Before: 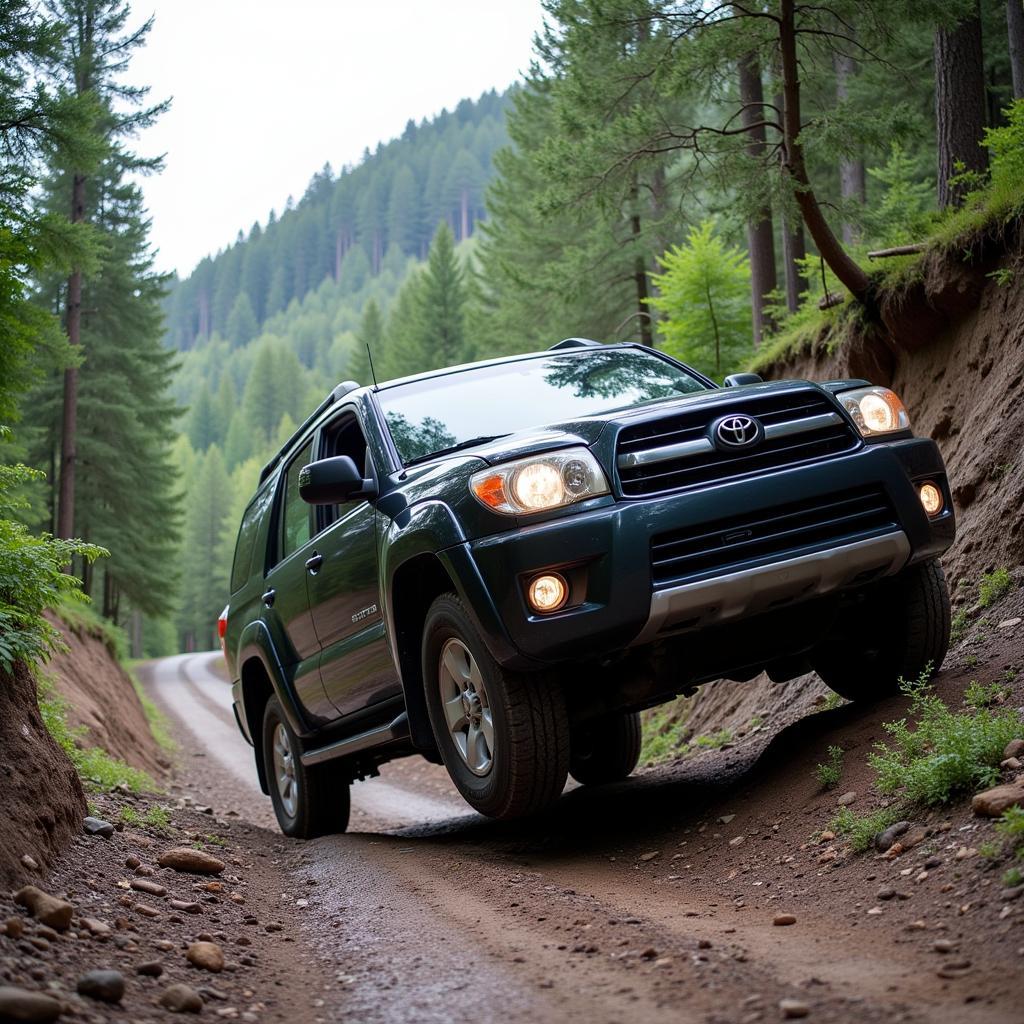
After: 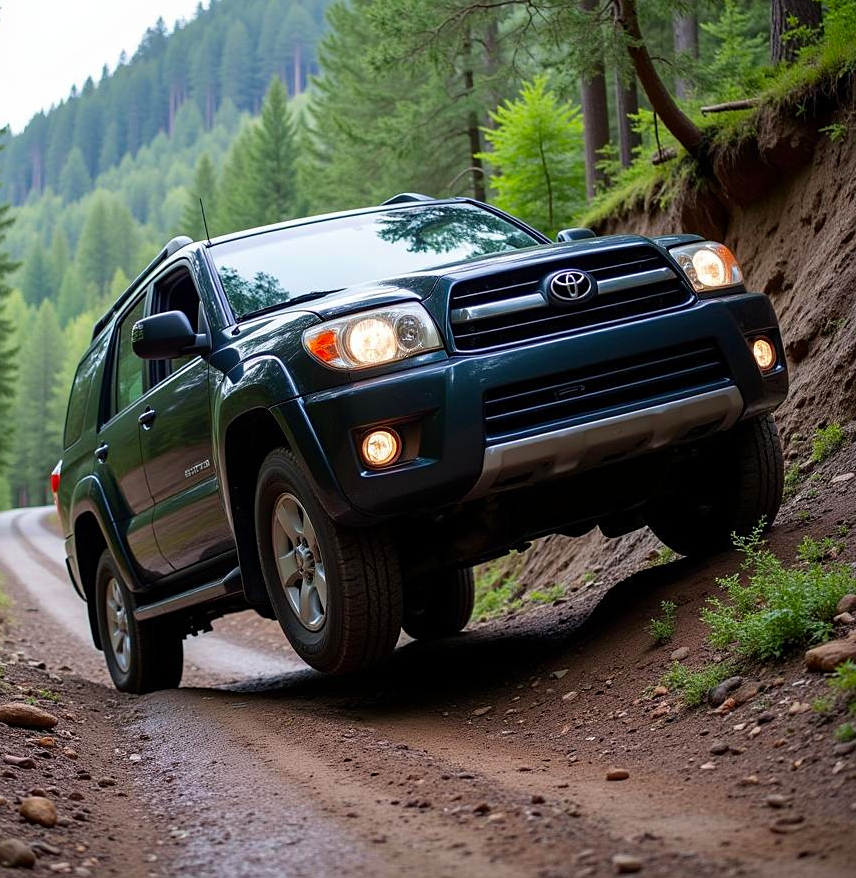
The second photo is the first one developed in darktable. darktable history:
sharpen: amount 0.2
color zones: curves: ch0 [(0, 0.613) (0.01, 0.613) (0.245, 0.448) (0.498, 0.529) (0.642, 0.665) (0.879, 0.777) (0.99, 0.613)]; ch1 [(0, 0) (0.143, 0) (0.286, 0) (0.429, 0) (0.571, 0) (0.714, 0) (0.857, 0)], mix -121.96%
white balance: emerald 1
crop: left 16.315%, top 14.246%
